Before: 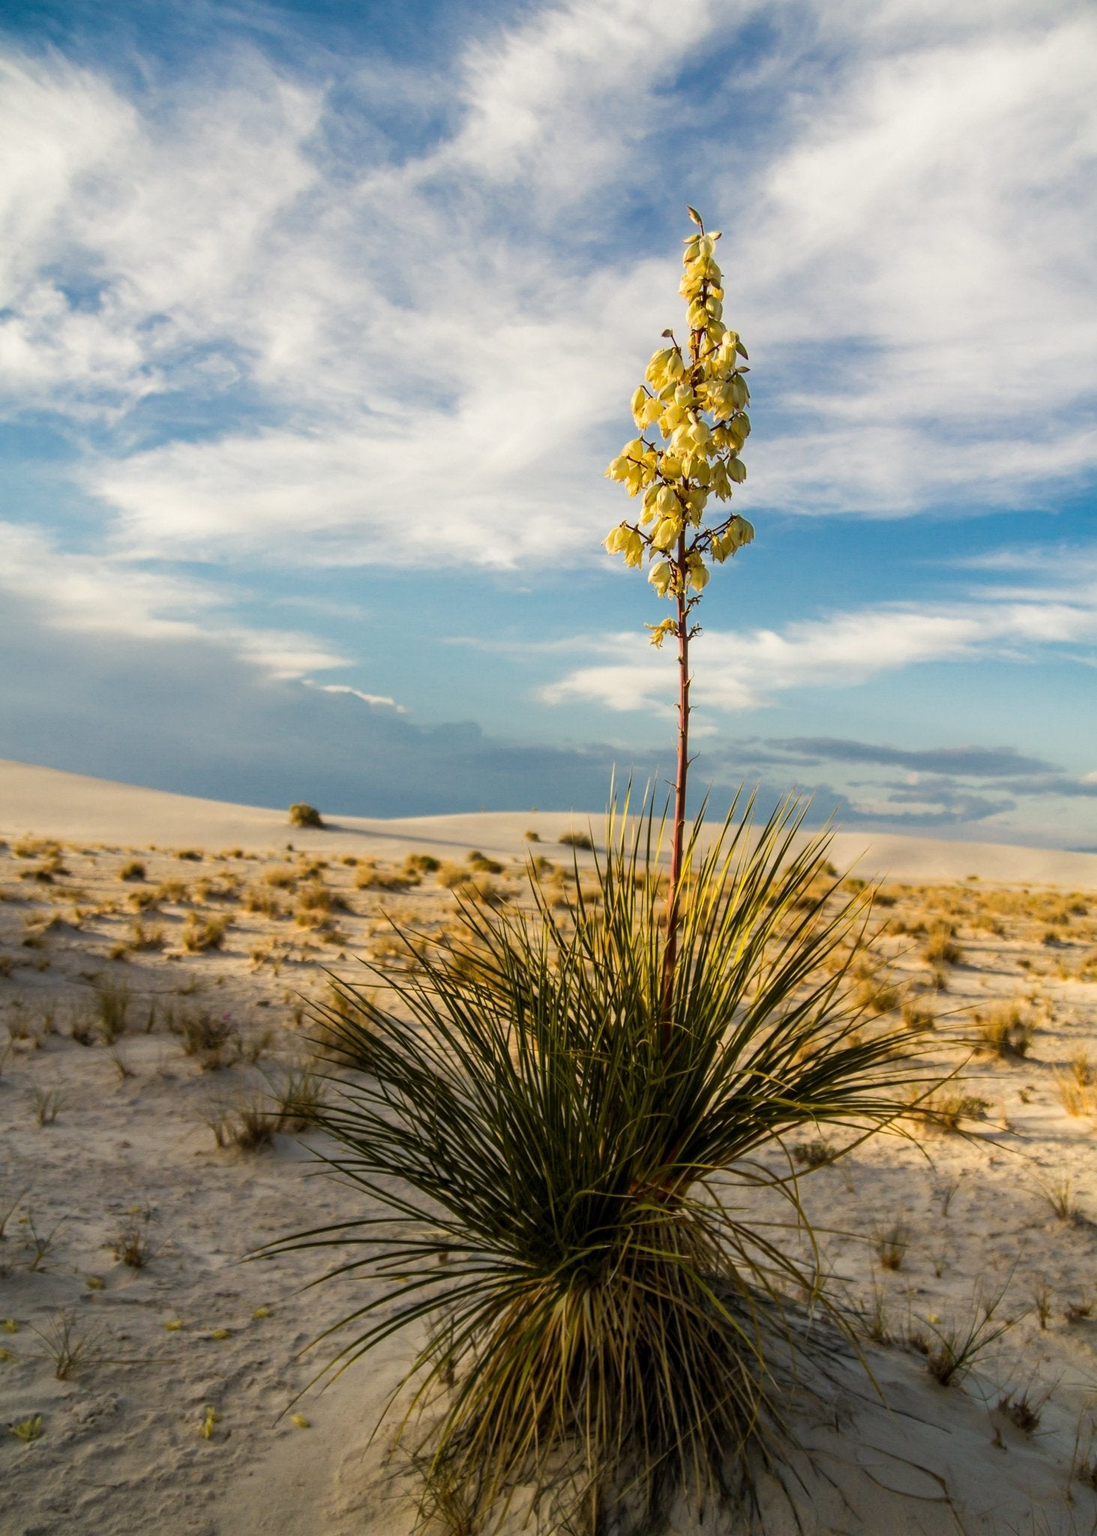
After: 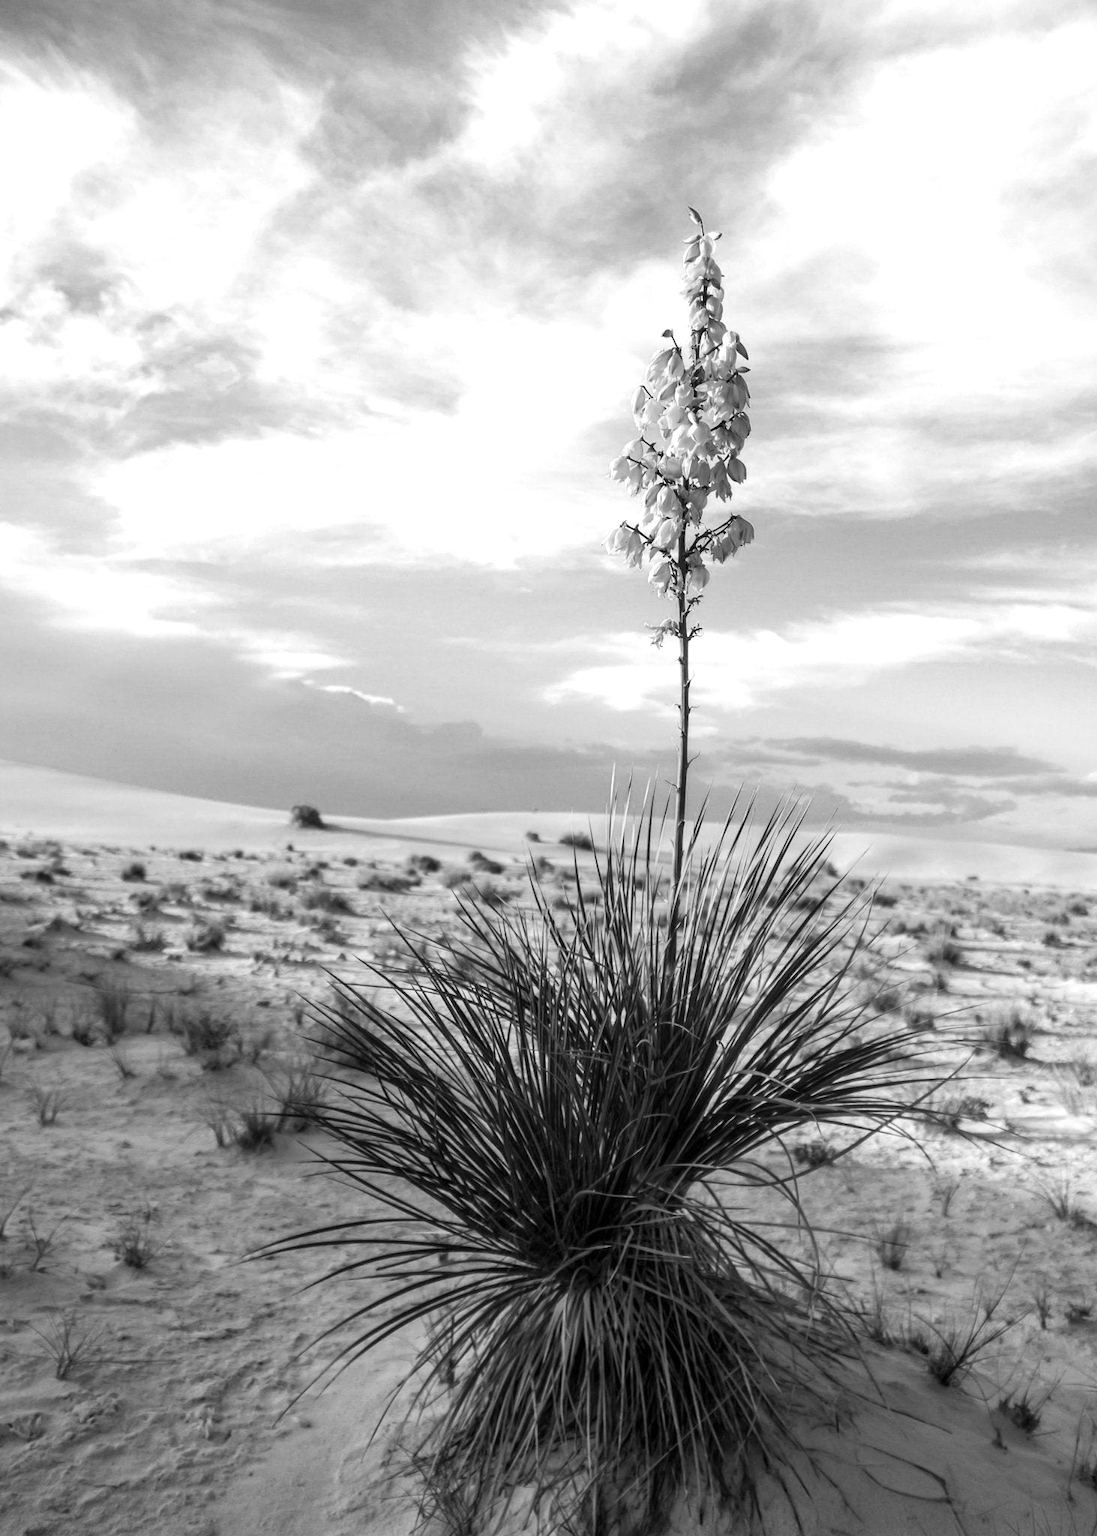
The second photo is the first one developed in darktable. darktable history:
color calibration: output gray [0.21, 0.42, 0.37, 0], gray › normalize channels true, illuminant same as pipeline (D50), adaptation XYZ, x 0.346, y 0.359, gamut compression 0
exposure: exposure 0.766 EV, compensate highlight preservation false
